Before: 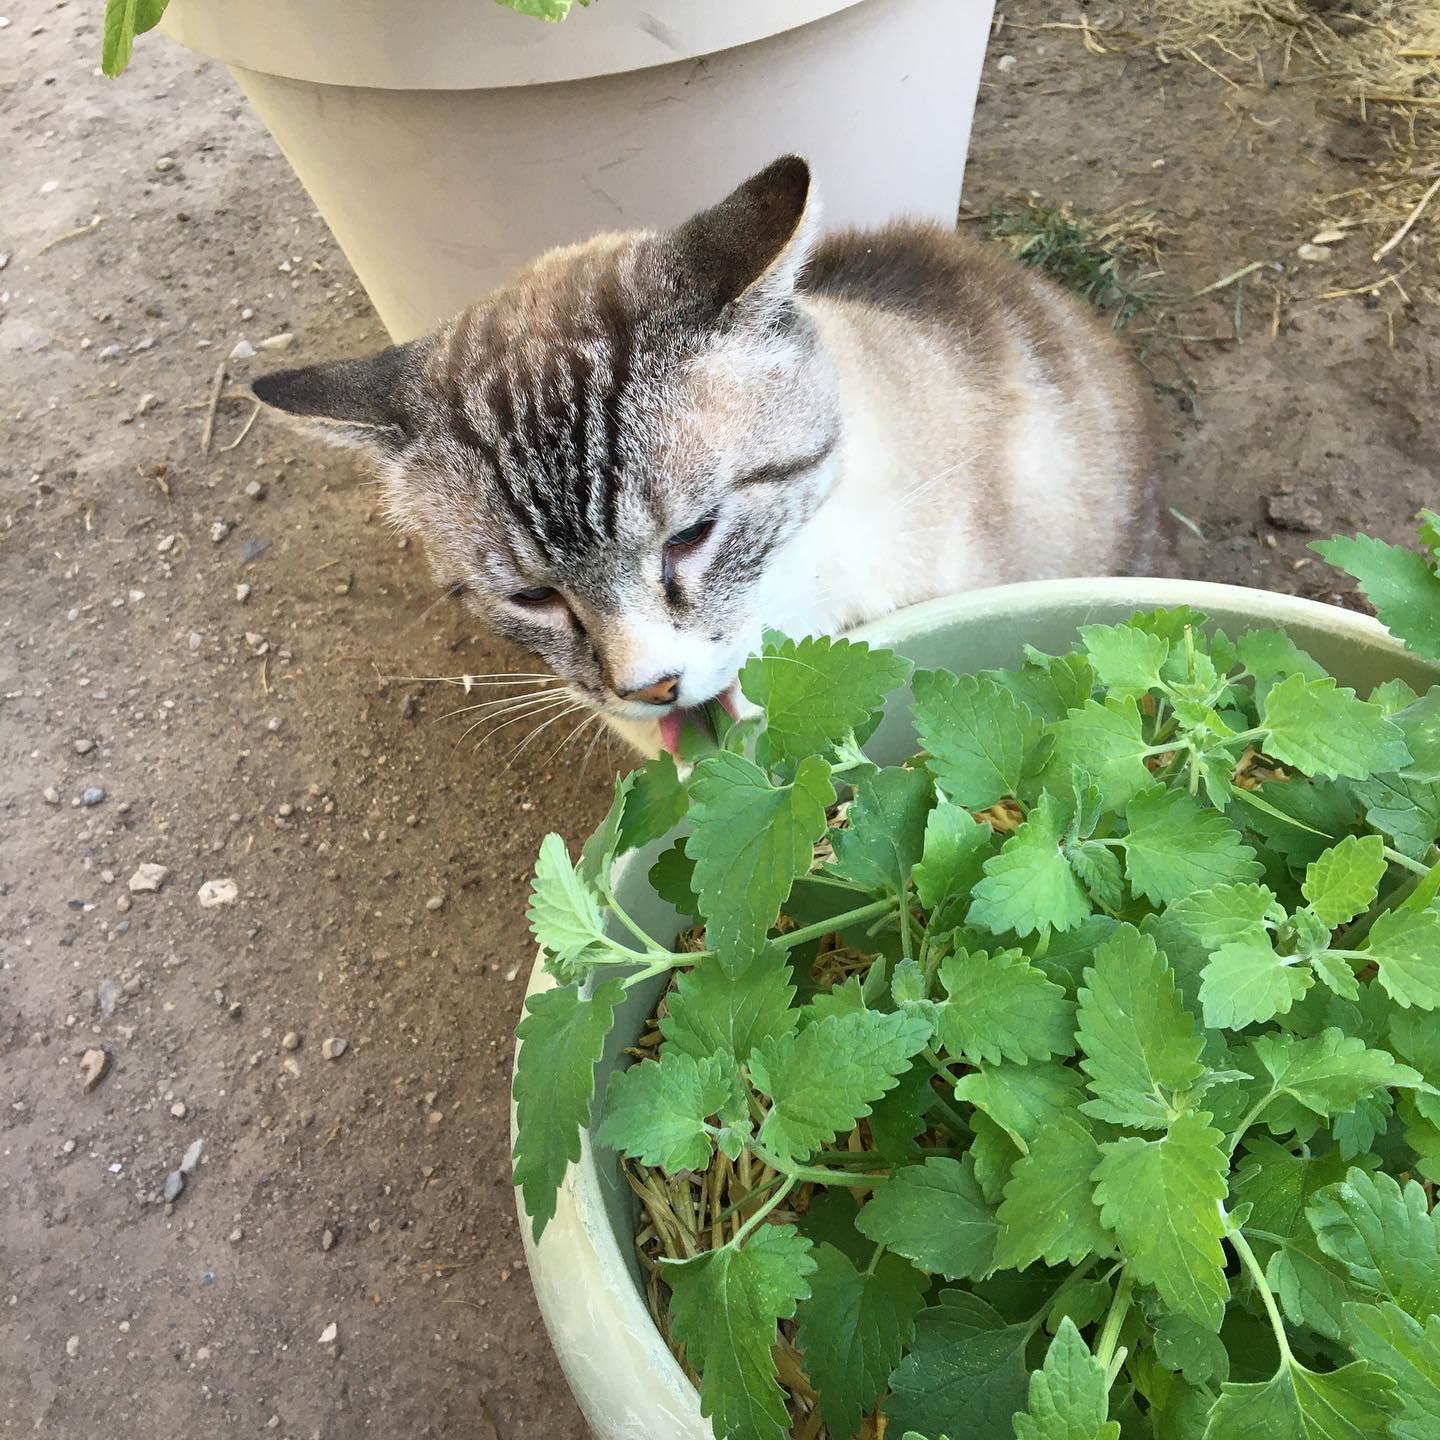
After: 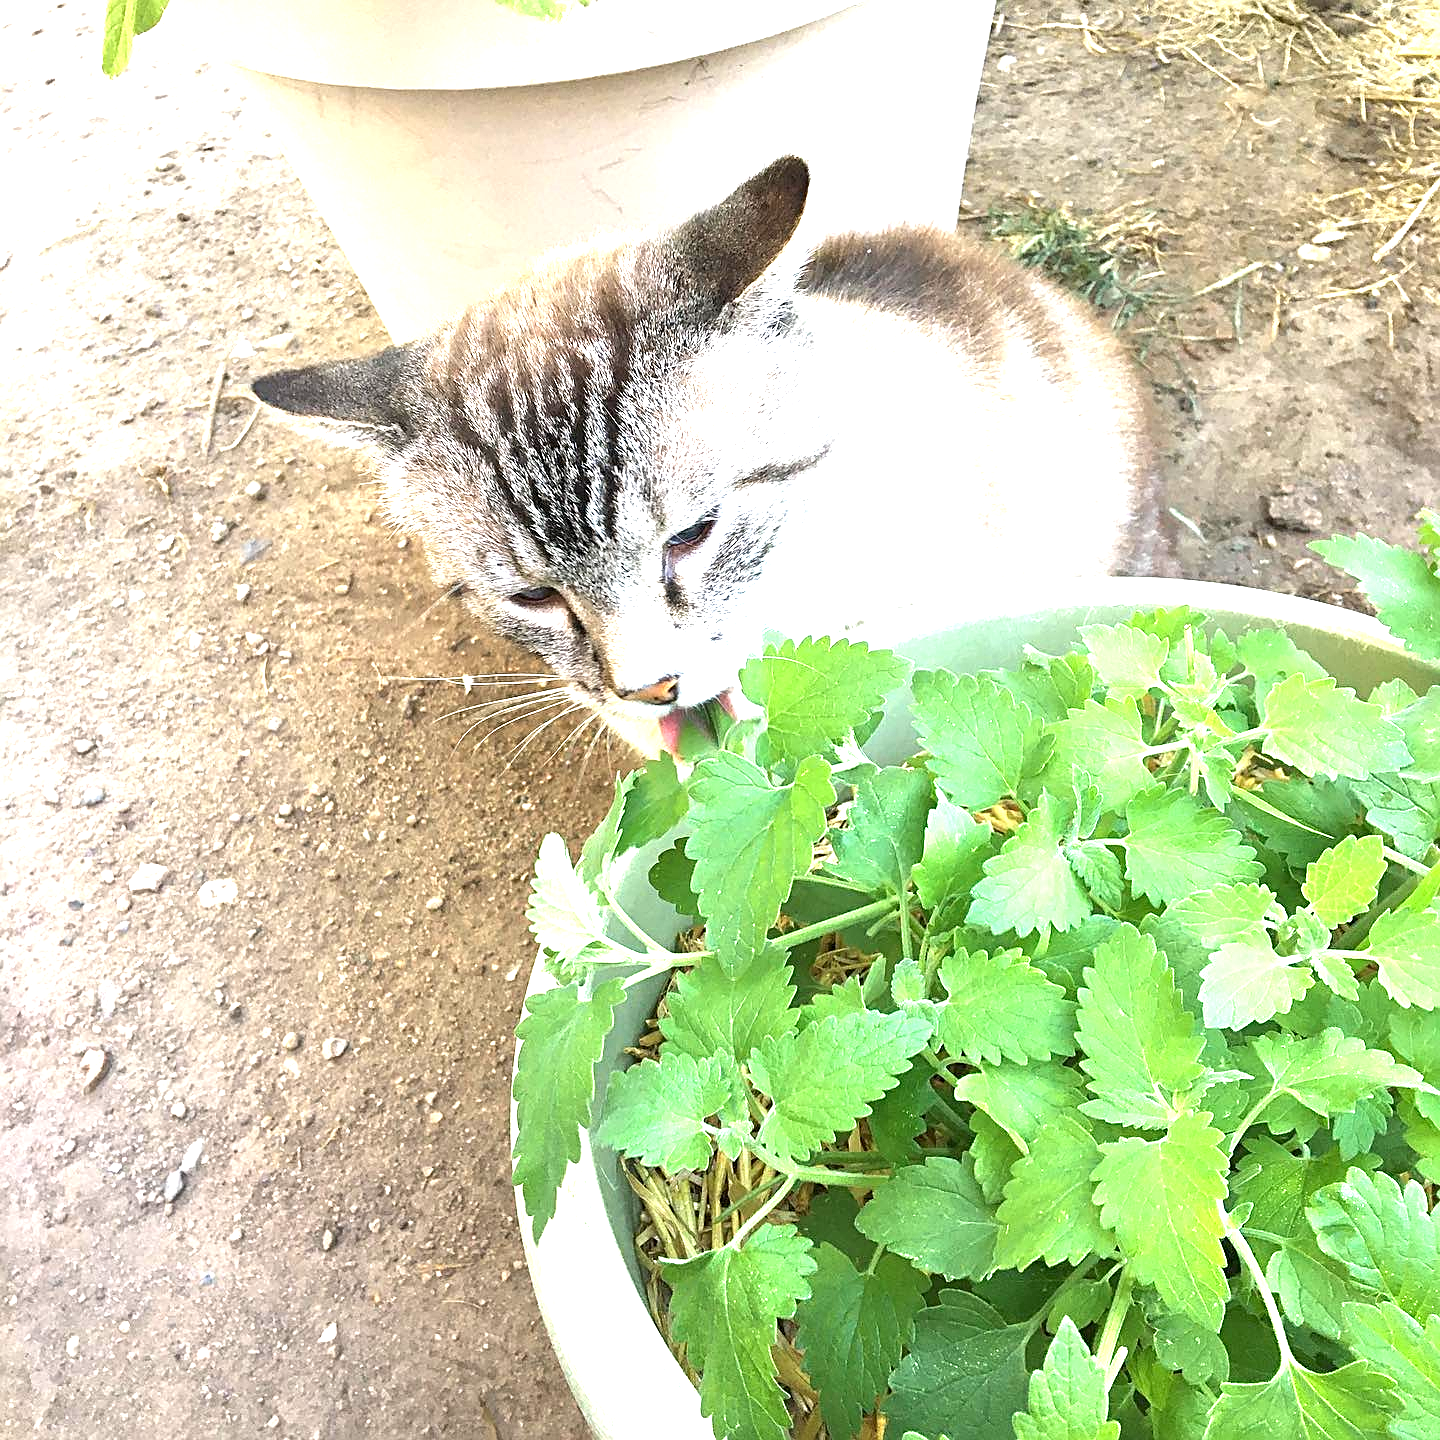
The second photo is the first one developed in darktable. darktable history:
exposure: exposure 1.5 EV, compensate highlight preservation false
tone equalizer: on, module defaults
sharpen: on, module defaults
